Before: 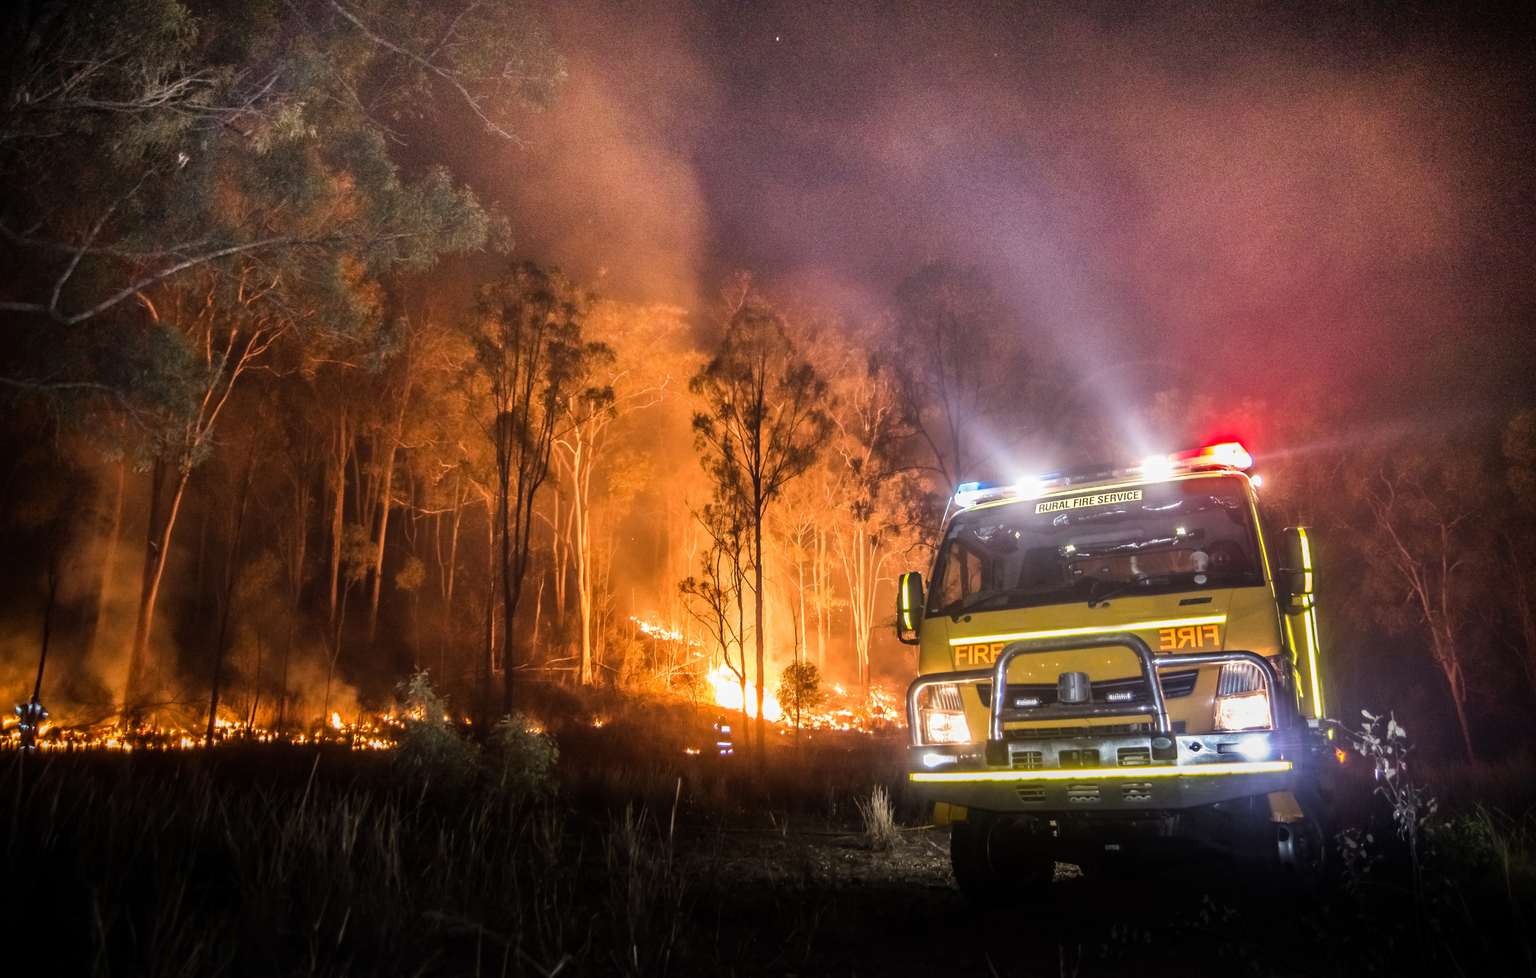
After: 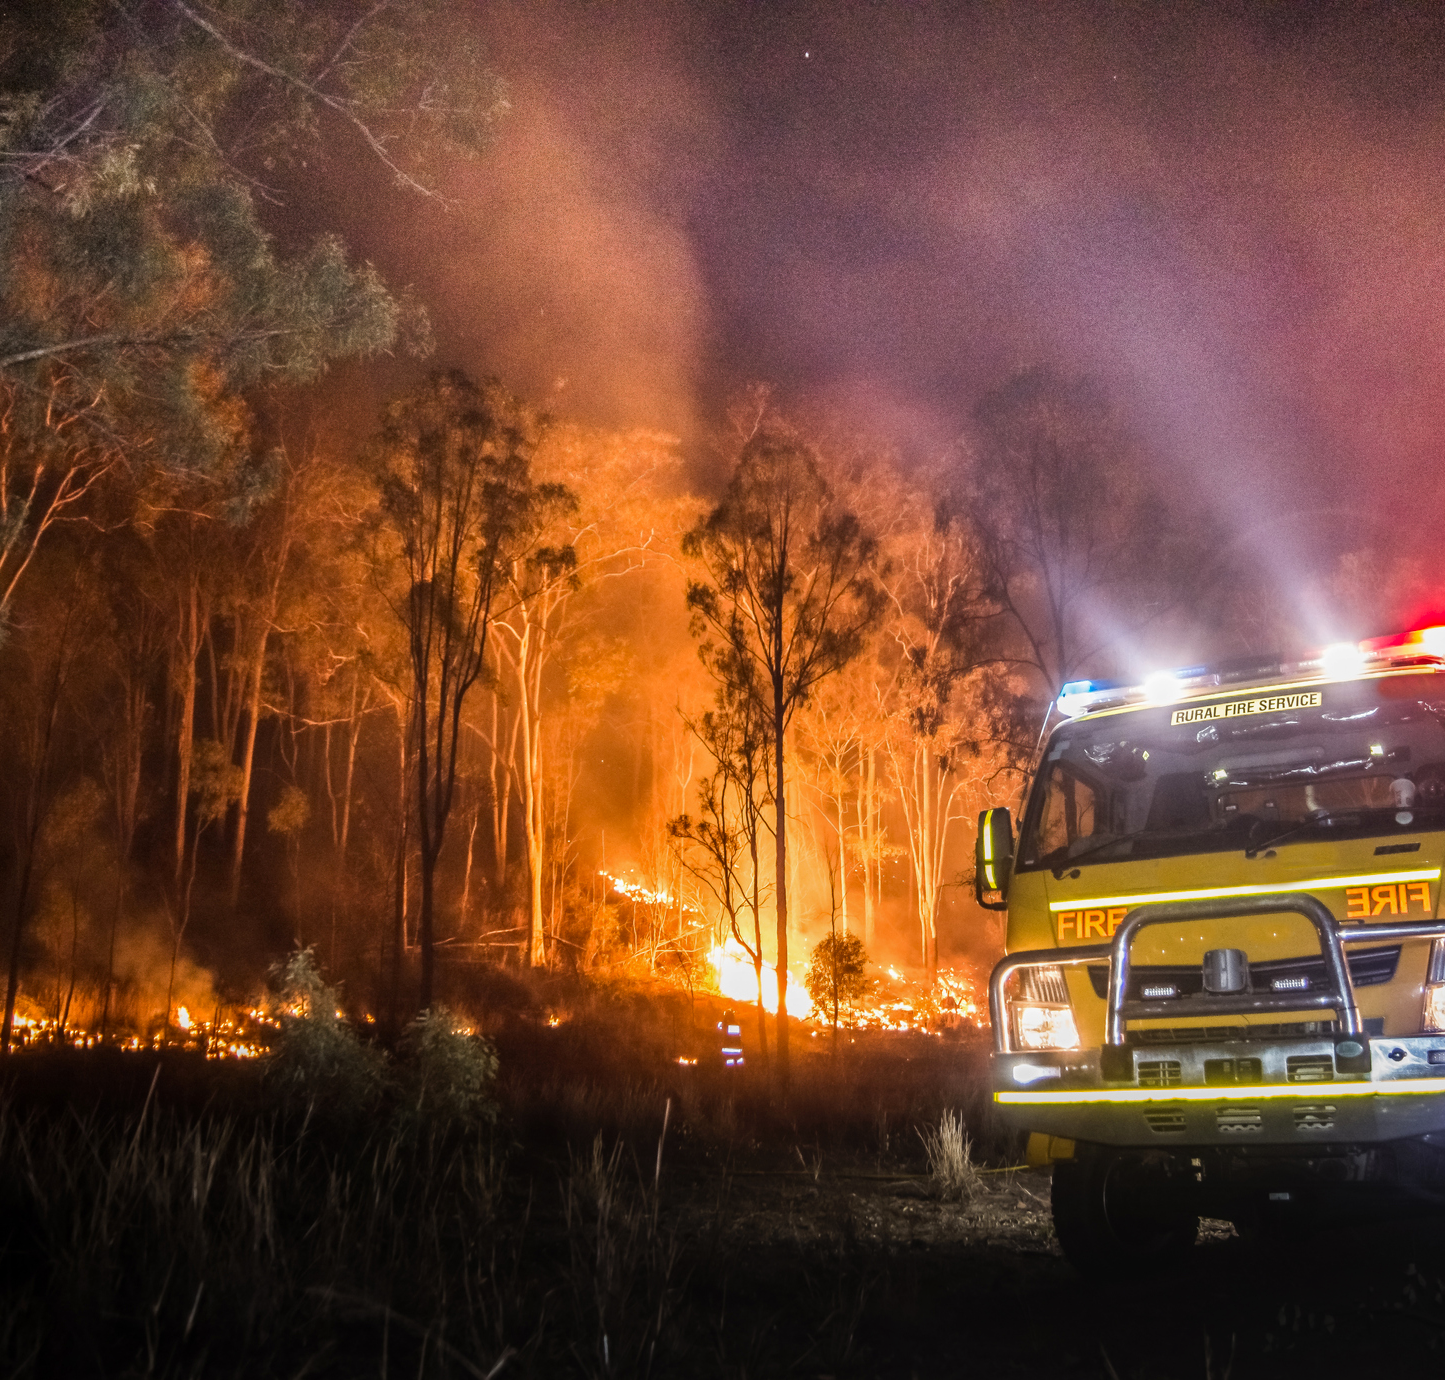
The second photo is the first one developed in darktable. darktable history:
crop and rotate: left 13.443%, right 19.923%
exposure: exposure 1 EV, compensate exposure bias true, compensate highlight preservation false
local contrast: detail 109%
tone equalizer: edges refinement/feathering 500, mask exposure compensation -1.57 EV, preserve details no
contrast brightness saturation: contrast 0.04, saturation 0.069
